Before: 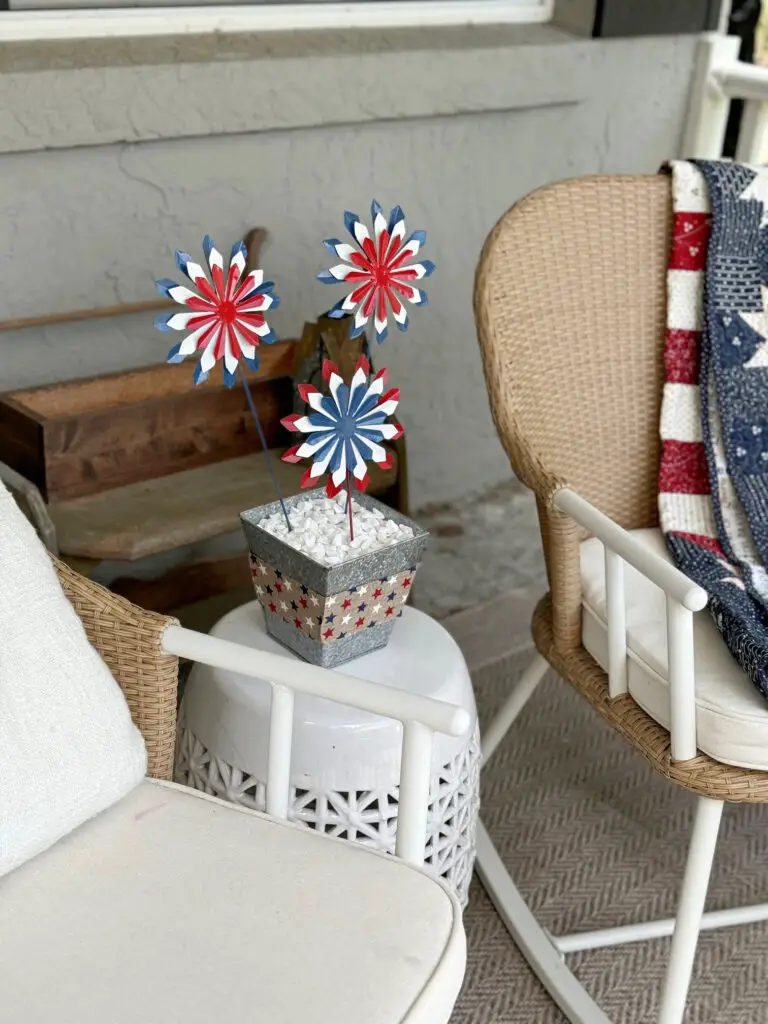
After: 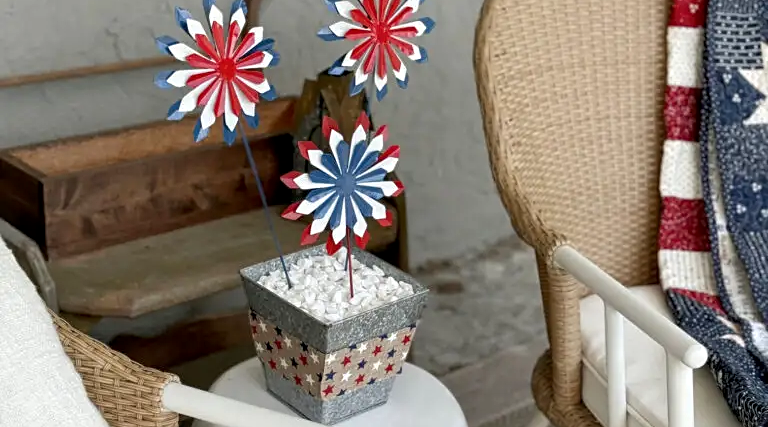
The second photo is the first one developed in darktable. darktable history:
sharpen: amount 0.214
local contrast: highlights 102%, shadows 100%, detail 120%, midtone range 0.2
crop and rotate: top 23.769%, bottom 34.444%
